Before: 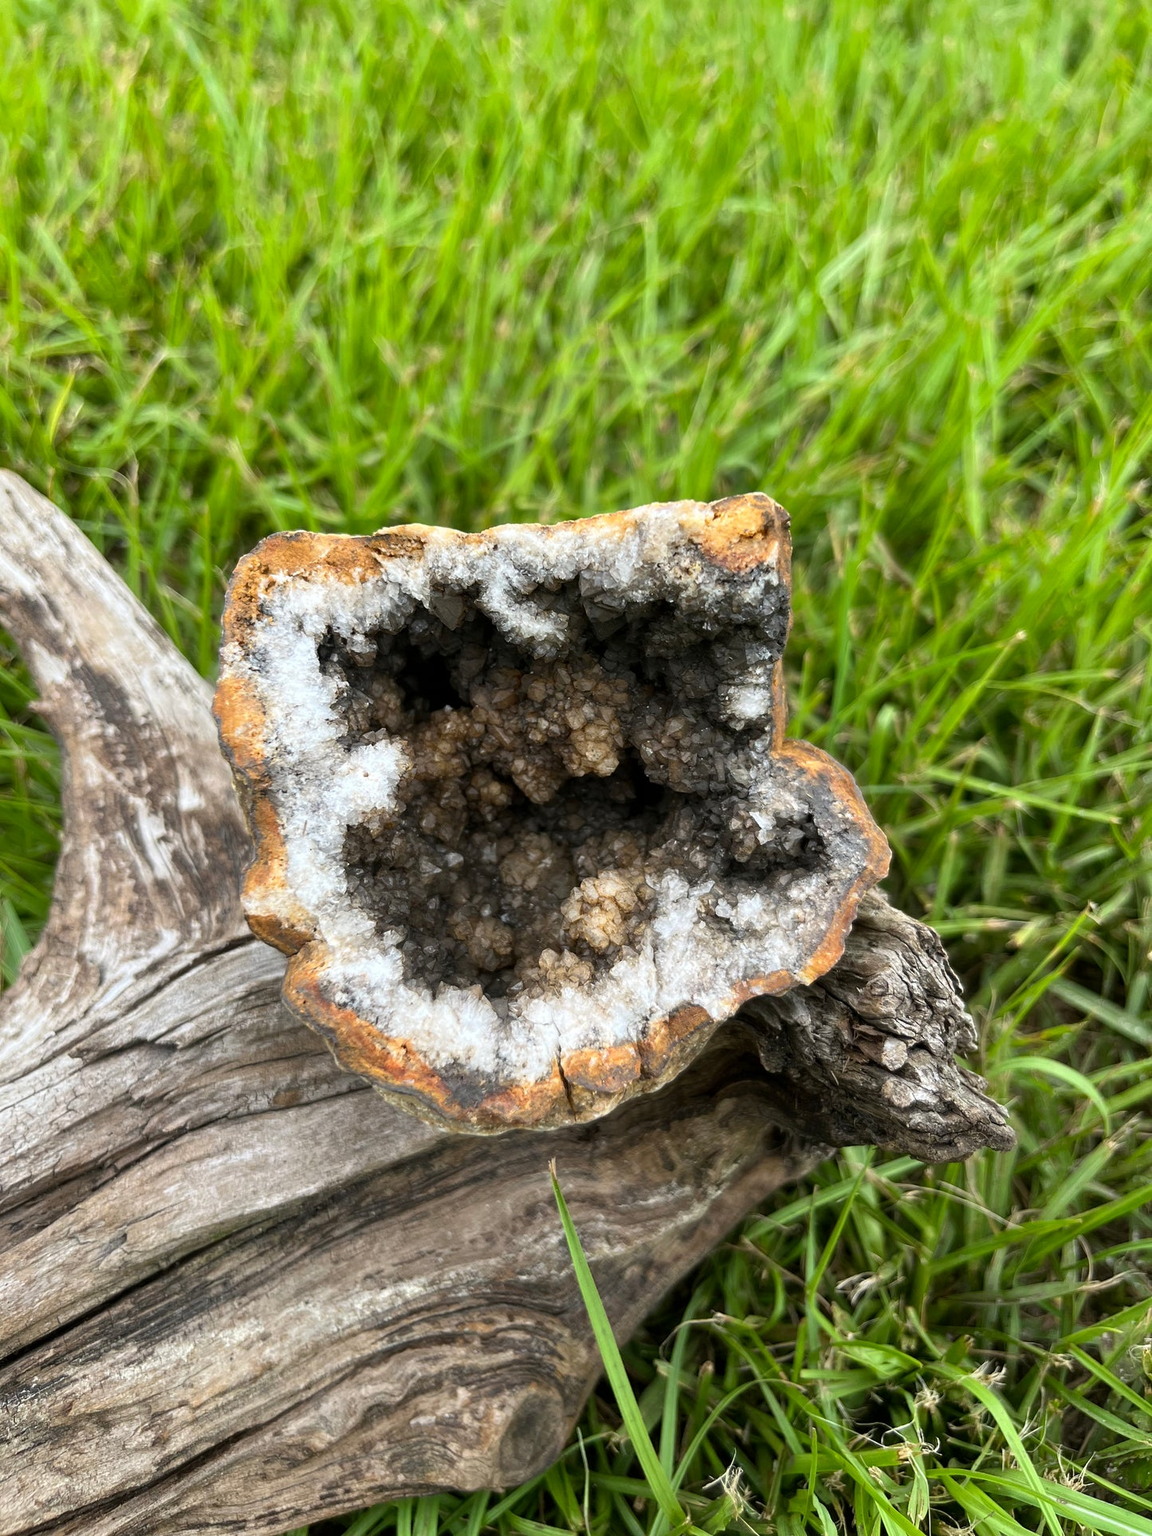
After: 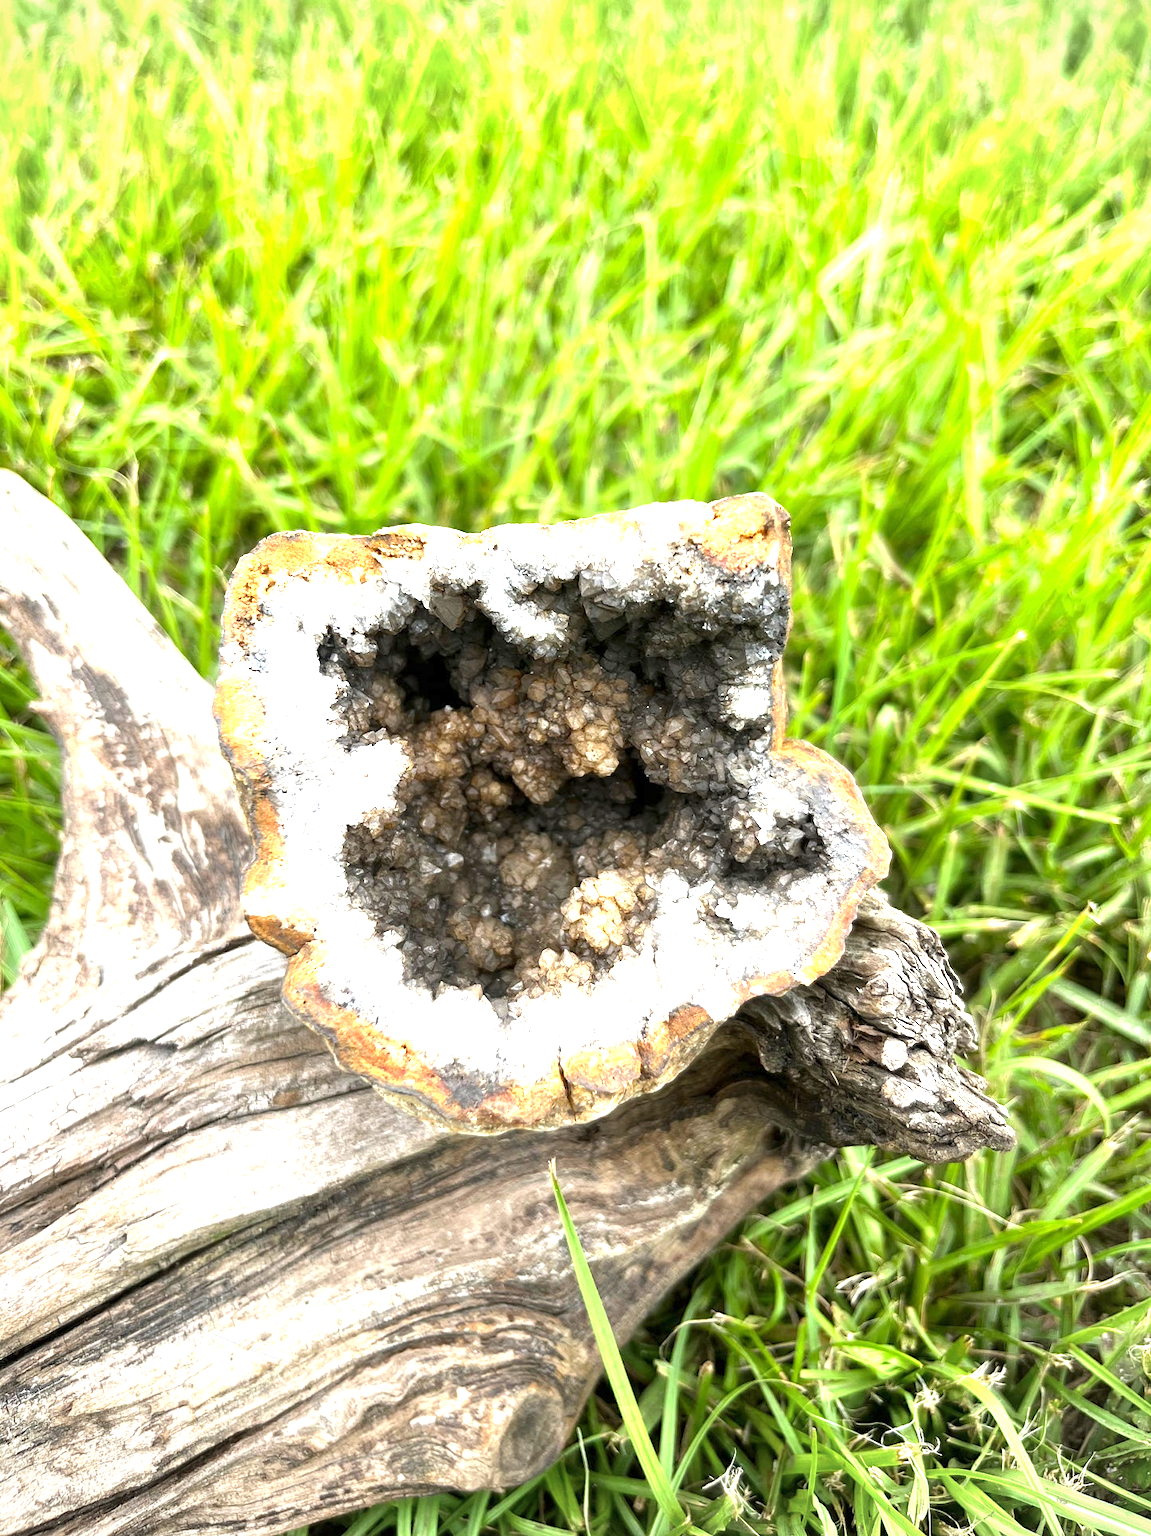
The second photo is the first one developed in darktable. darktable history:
vignetting: fall-off start 100.8%, fall-off radius 71.99%, width/height ratio 1.175, unbound false
exposure: exposure 1.496 EV, compensate highlight preservation false
